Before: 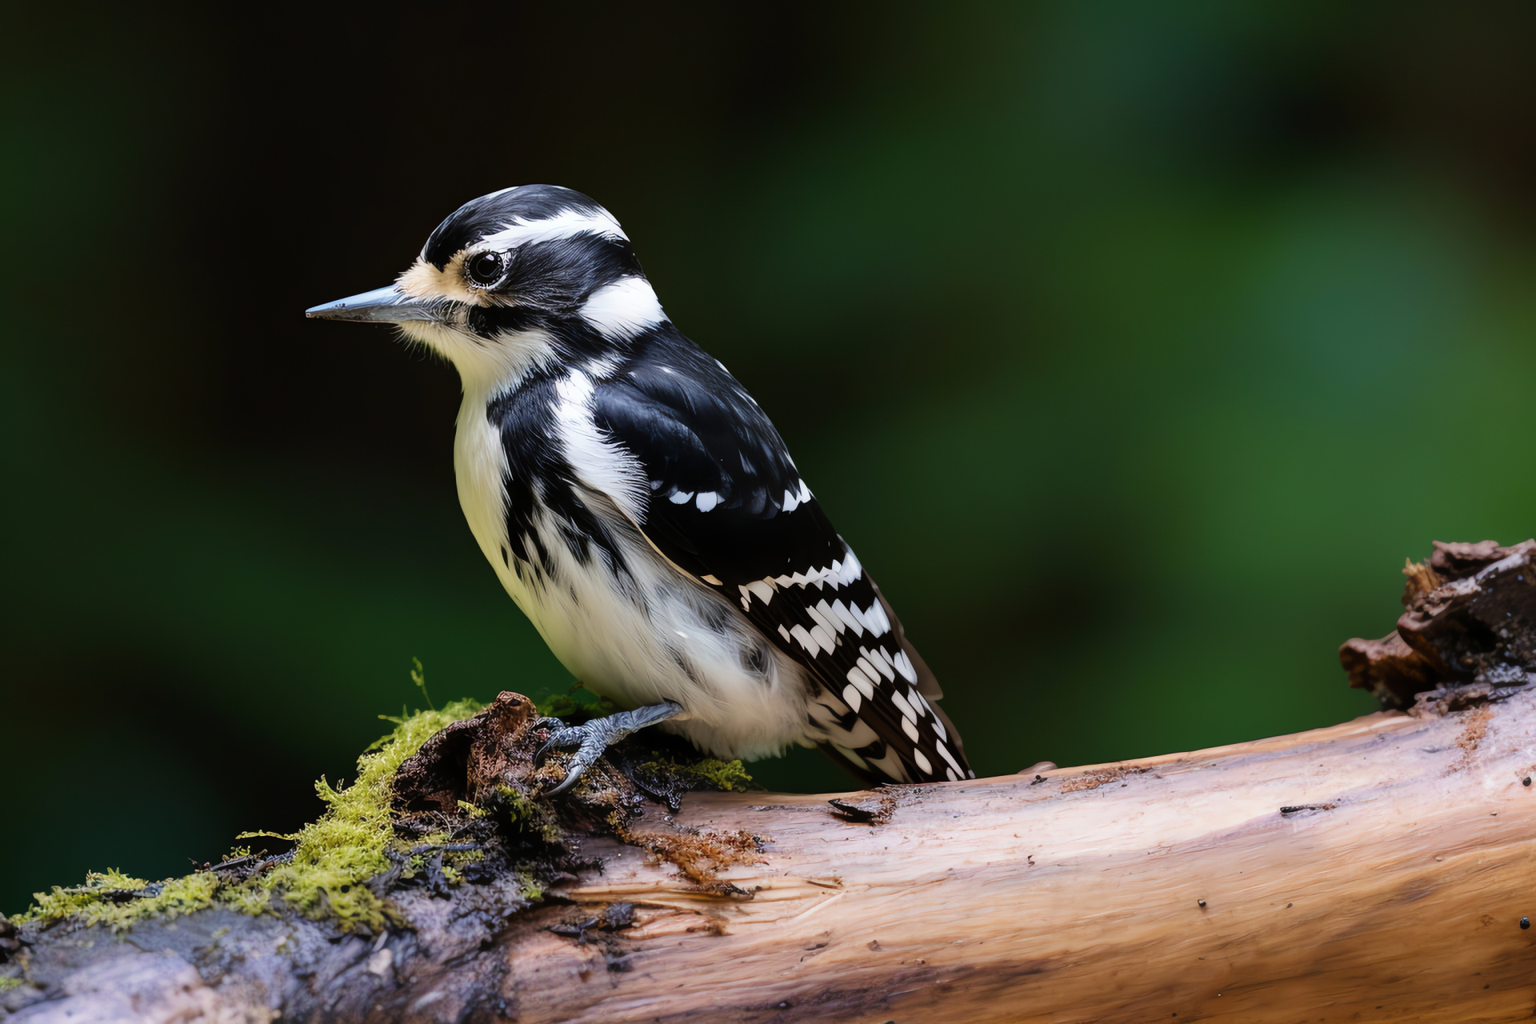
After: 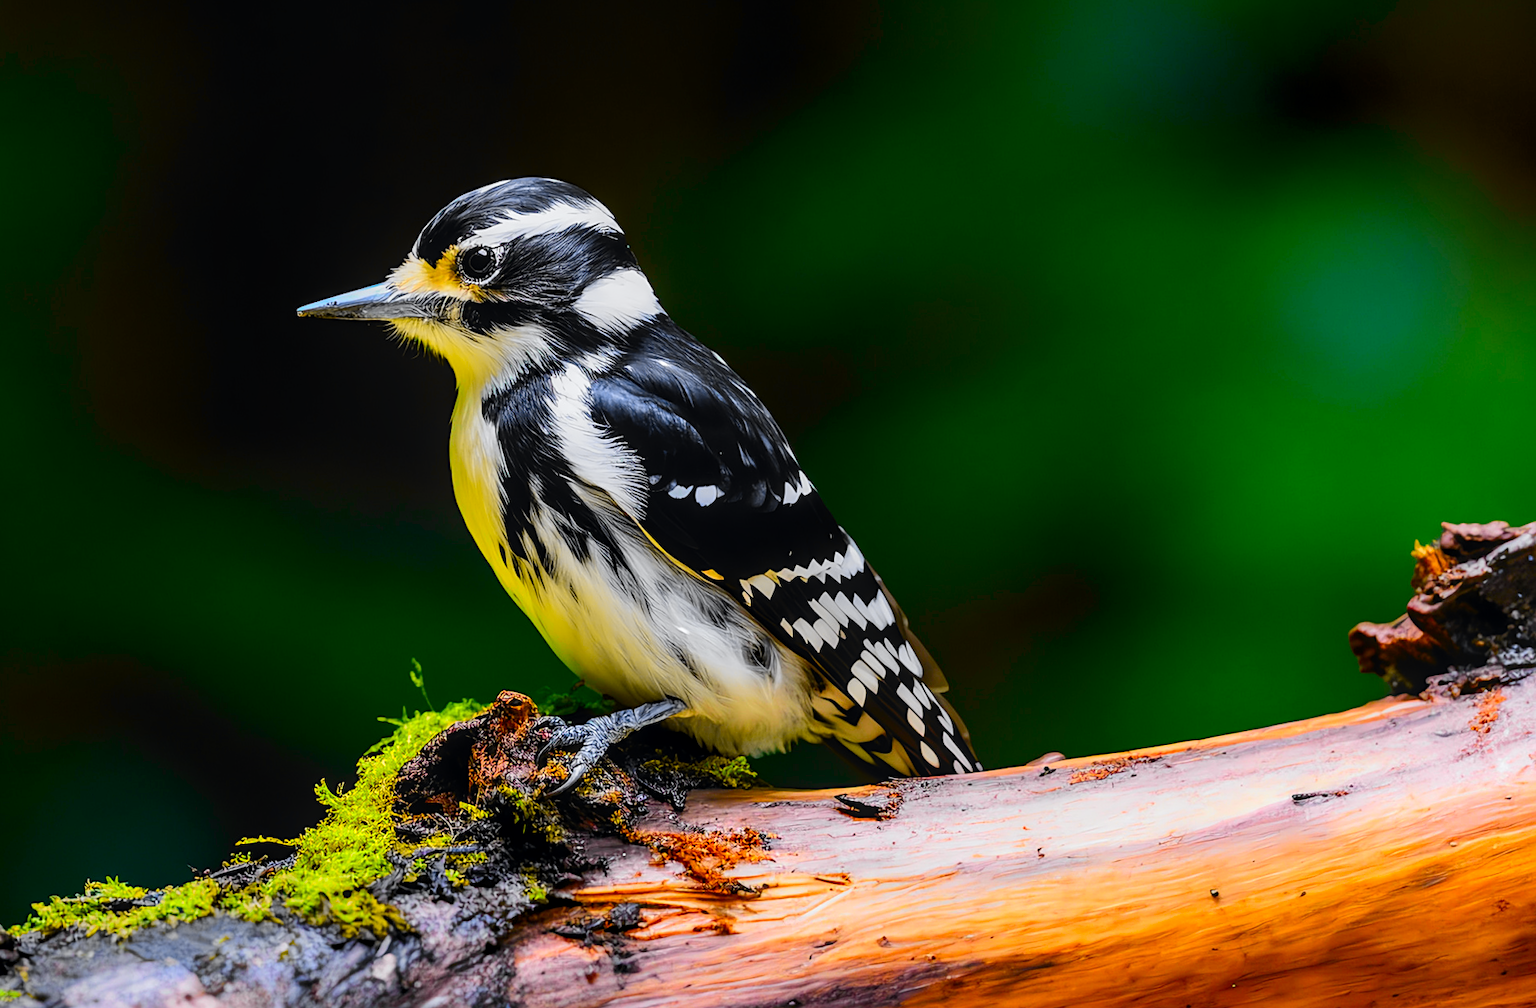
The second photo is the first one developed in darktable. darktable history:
color zones: curves: ch0 [(0.224, 0.526) (0.75, 0.5)]; ch1 [(0.055, 0.526) (0.224, 0.761) (0.377, 0.526) (0.75, 0.5)]
white balance: emerald 1
rotate and perspective: rotation -1°, crop left 0.011, crop right 0.989, crop top 0.025, crop bottom 0.975
local contrast: on, module defaults
tone curve: curves: ch0 [(0, 0) (0.071, 0.047) (0.266, 0.26) (0.483, 0.554) (0.753, 0.811) (1, 0.983)]; ch1 [(0, 0) (0.346, 0.307) (0.408, 0.369) (0.463, 0.443) (0.482, 0.493) (0.502, 0.5) (0.517, 0.502) (0.55, 0.548) (0.597, 0.624) (0.651, 0.698) (1, 1)]; ch2 [(0, 0) (0.346, 0.34) (0.434, 0.46) (0.485, 0.494) (0.5, 0.494) (0.517, 0.506) (0.535, 0.529) (0.583, 0.611) (0.625, 0.666) (1, 1)], color space Lab, independent channels, preserve colors none
sharpen: on, module defaults
color balance rgb: linear chroma grading › global chroma 15%, perceptual saturation grading › global saturation 30%
